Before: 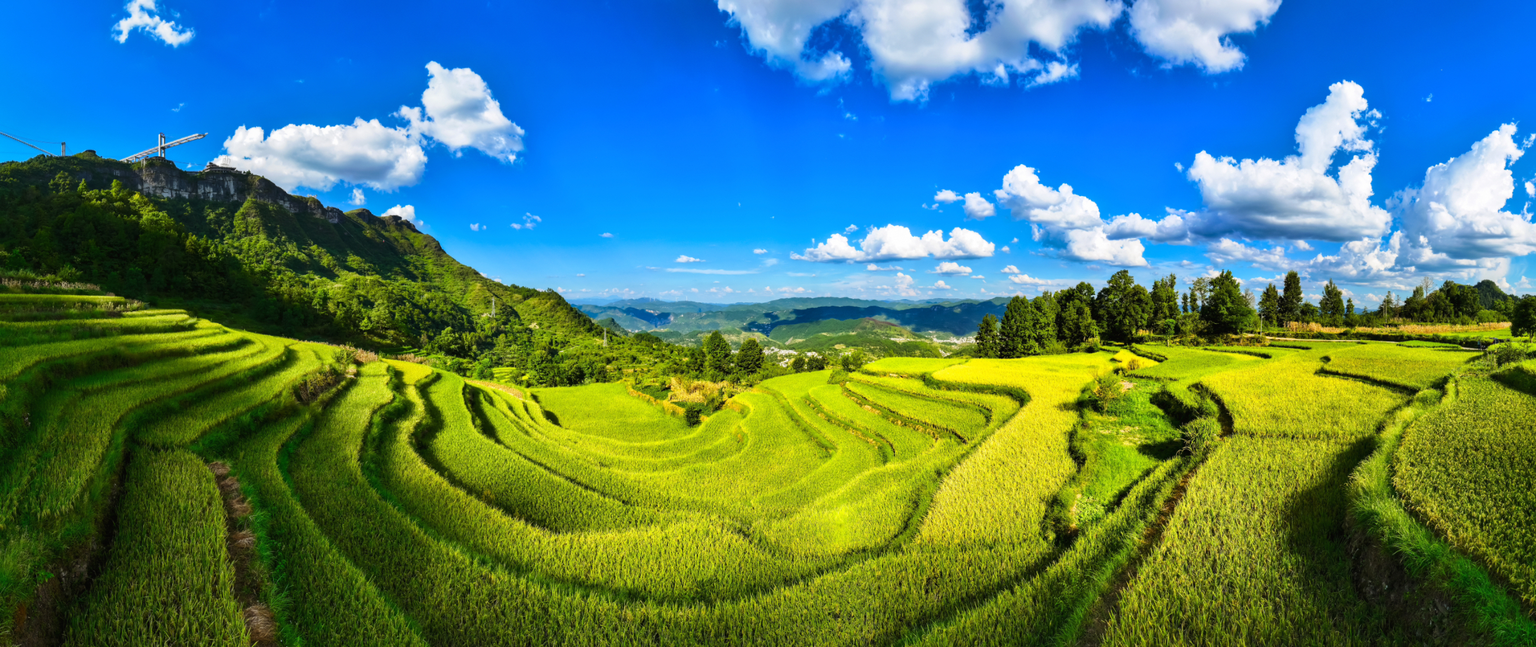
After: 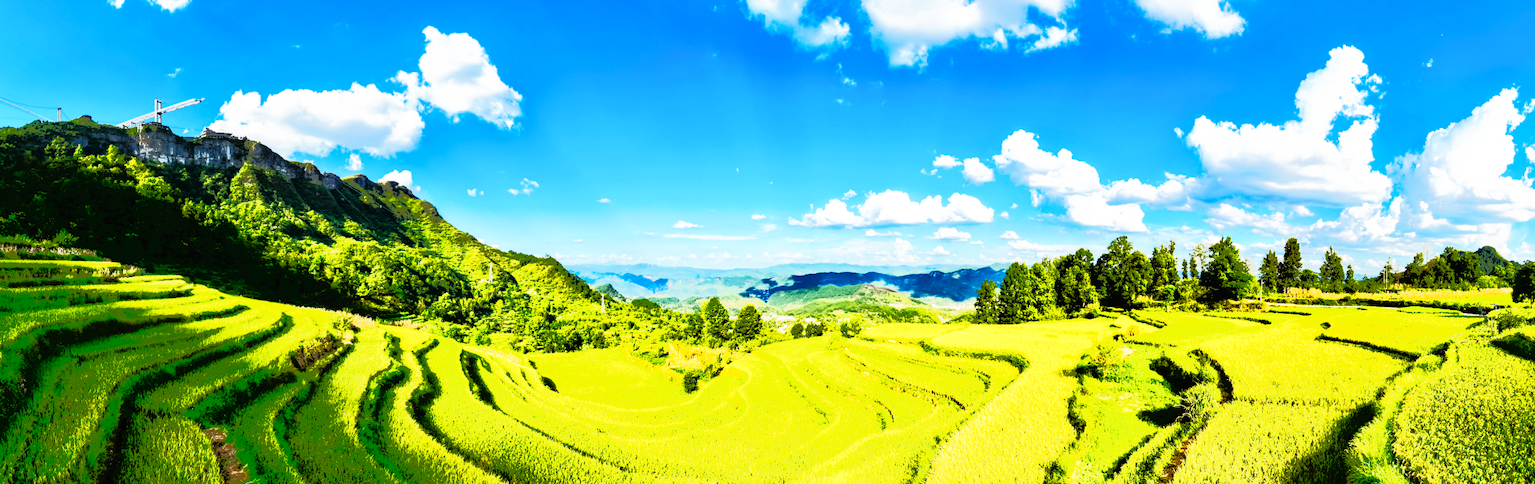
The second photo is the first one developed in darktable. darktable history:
base curve: curves: ch0 [(0, 0) (0.007, 0.004) (0.027, 0.03) (0.046, 0.07) (0.207, 0.54) (0.442, 0.872) (0.673, 0.972) (1, 1)], preserve colors none
tone equalizer: -7 EV -0.633 EV, -6 EV 1.02 EV, -5 EV -0.453 EV, -4 EV 0.426 EV, -3 EV 0.419 EV, -2 EV 0.163 EV, -1 EV -0.172 EV, +0 EV -0.409 EV, edges refinement/feathering 500, mask exposure compensation -1.57 EV, preserve details no
crop: left 0.295%, top 5.498%, bottom 19.776%
